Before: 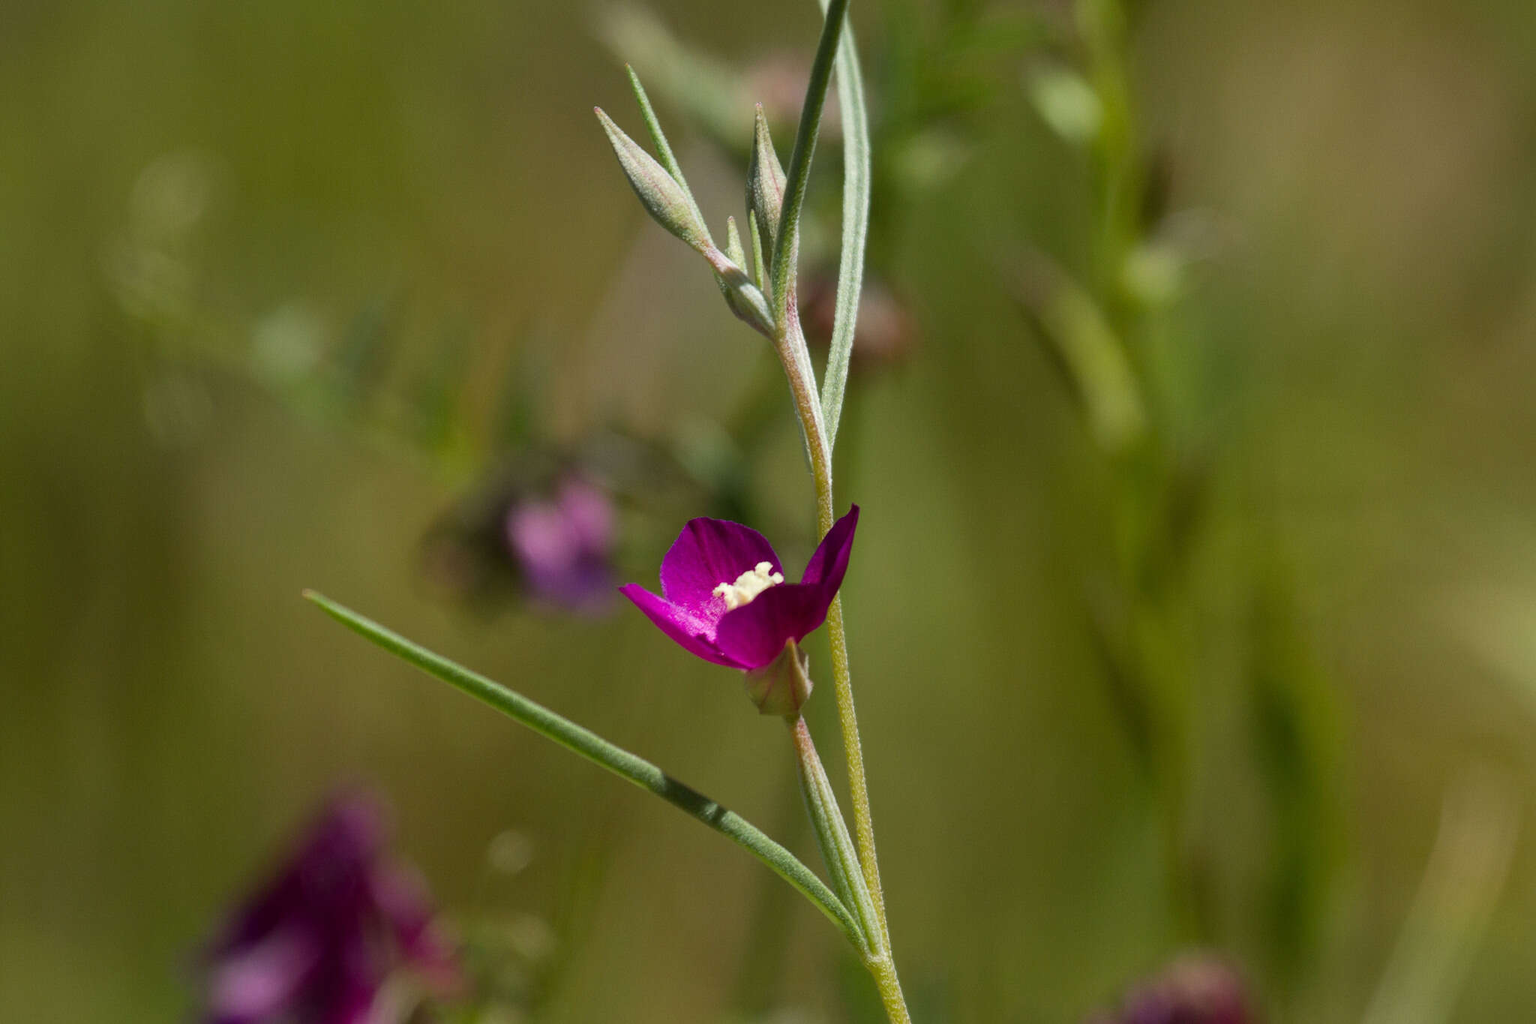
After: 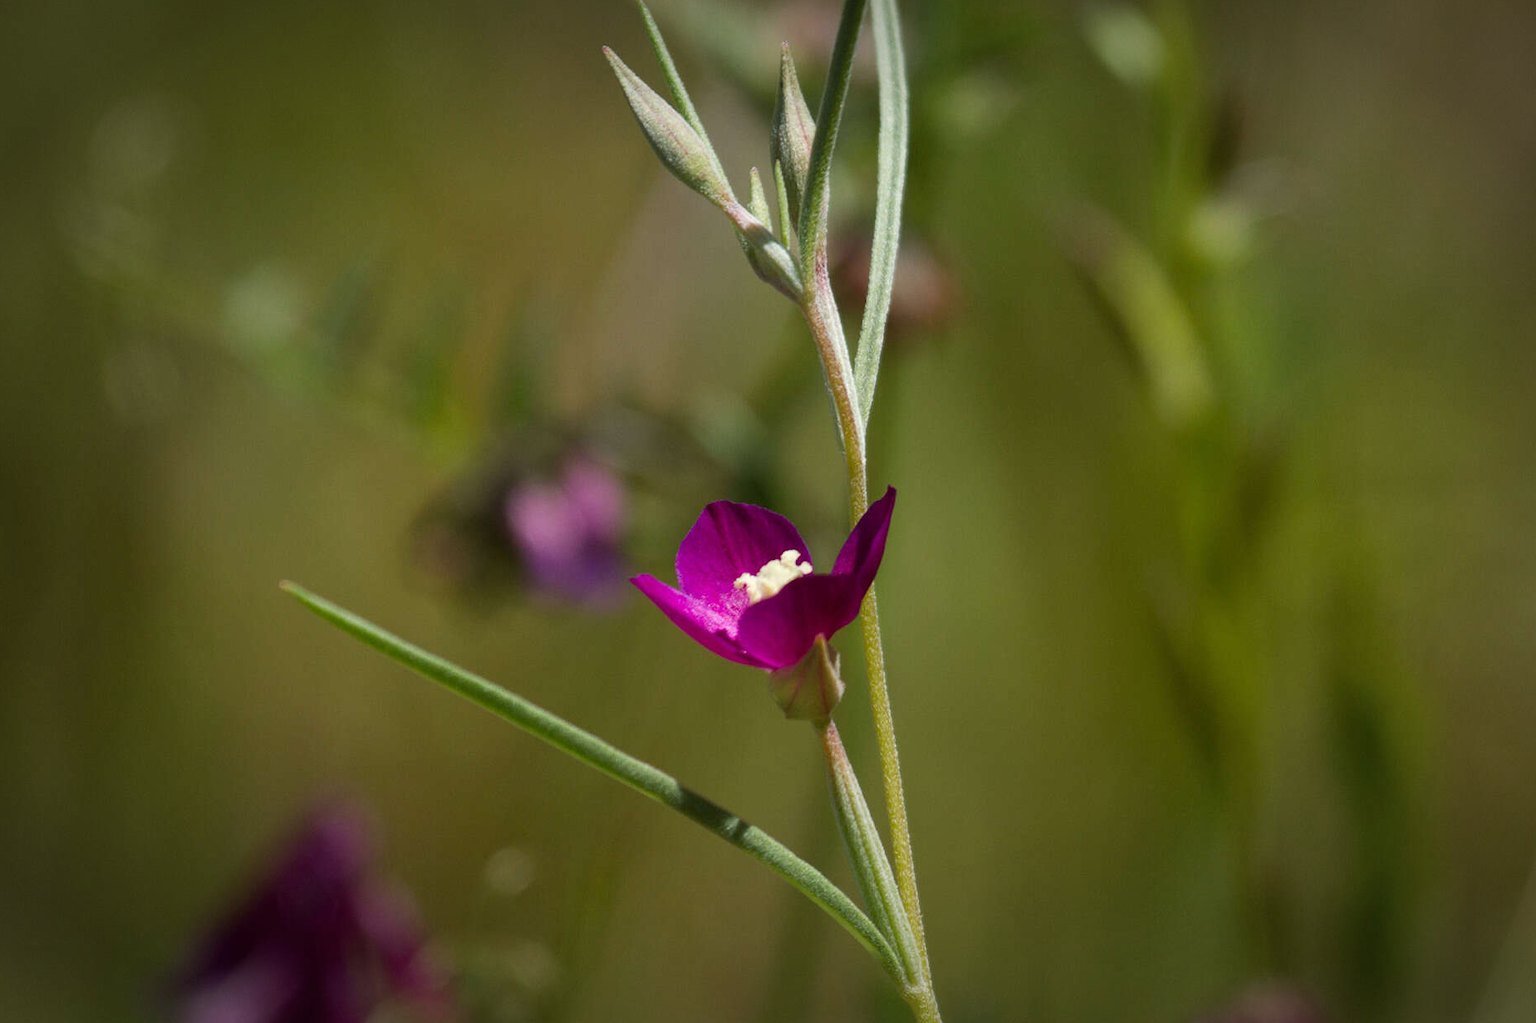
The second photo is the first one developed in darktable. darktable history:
crop: left 3.305%, top 6.436%, right 6.389%, bottom 3.258%
vignetting: fall-off start 70.97%, brightness -0.584, saturation -0.118, width/height ratio 1.333
